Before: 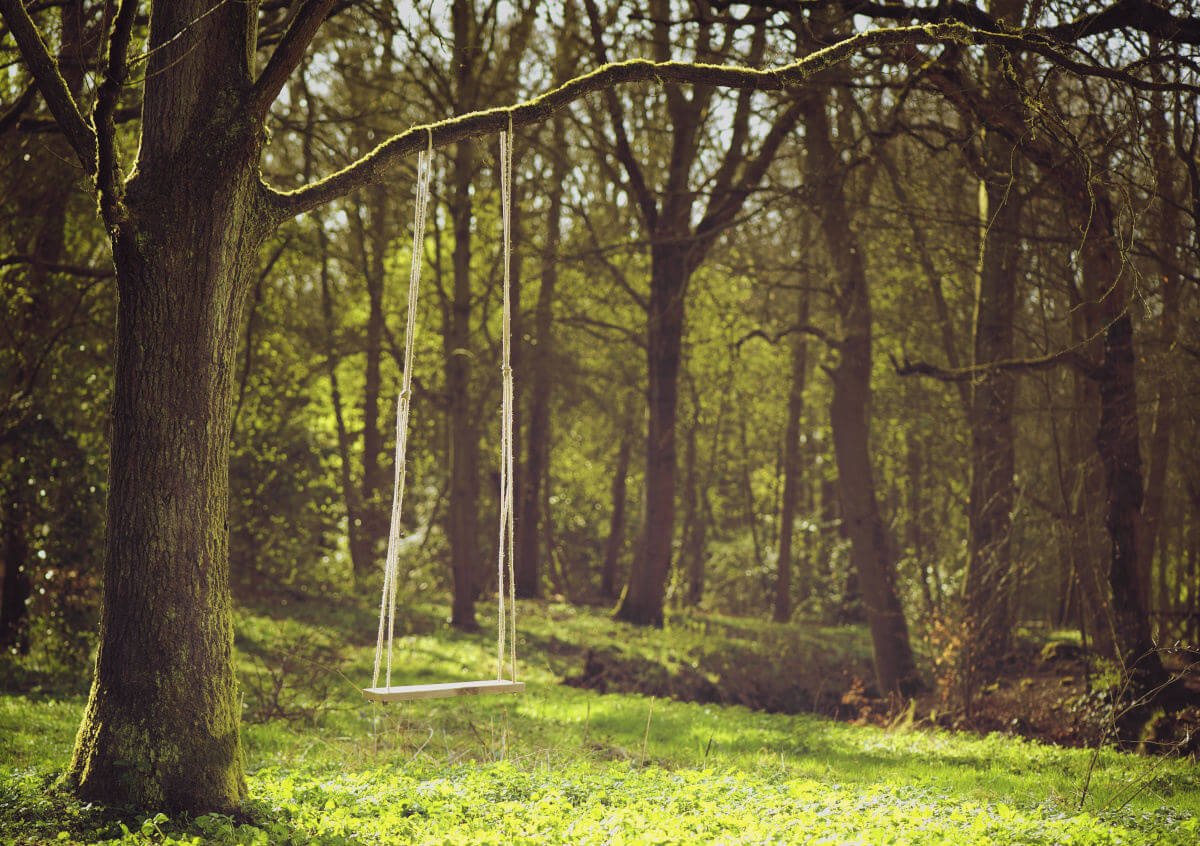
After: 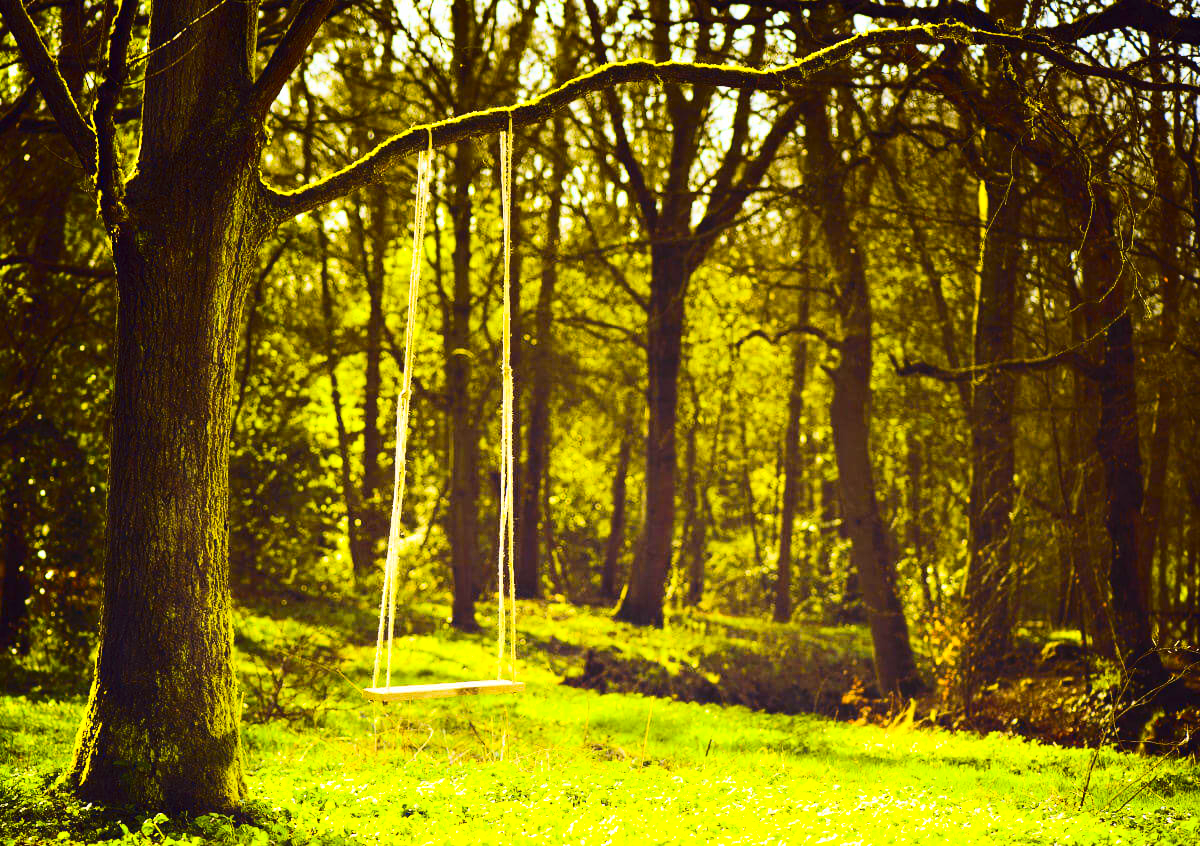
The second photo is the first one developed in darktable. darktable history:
color contrast: green-magenta contrast 1.12, blue-yellow contrast 1.95, unbound 0
exposure: black level correction 0.001, exposure 0.5 EV, compensate exposure bias true, compensate highlight preservation false
rotate and perspective: crop left 0, crop top 0
contrast brightness saturation: contrast 0.4, brightness 0.05, saturation 0.25
